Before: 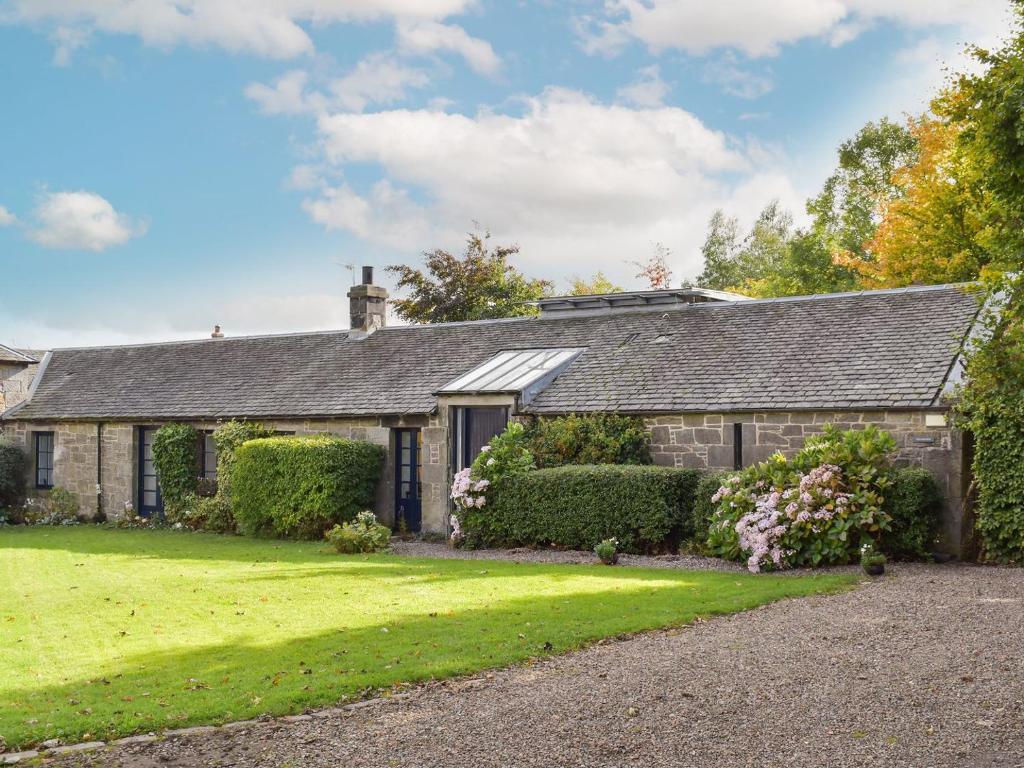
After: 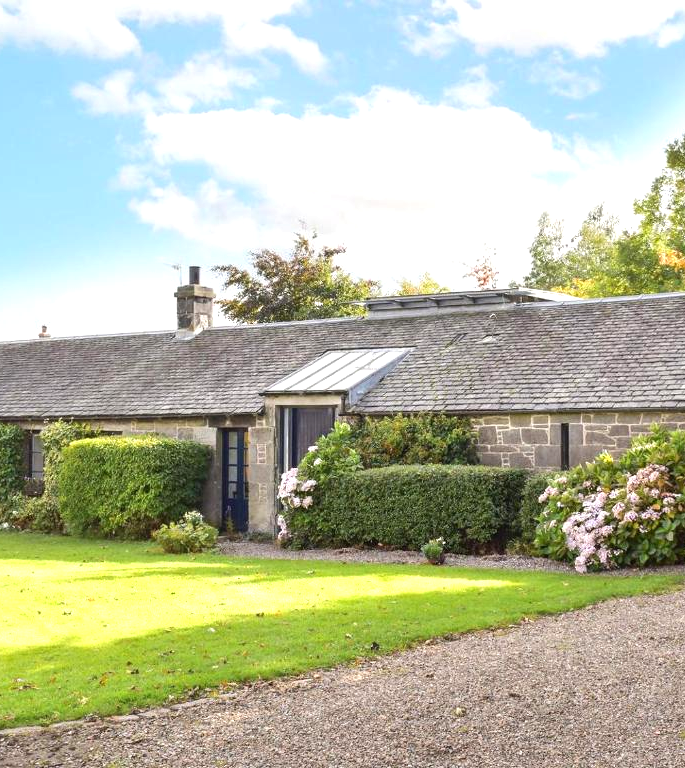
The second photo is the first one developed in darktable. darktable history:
crop: left 16.936%, right 16.113%
tone equalizer: edges refinement/feathering 500, mask exposure compensation -1.57 EV, preserve details no
exposure: black level correction 0, exposure 0.692 EV, compensate exposure bias true, compensate highlight preservation false
